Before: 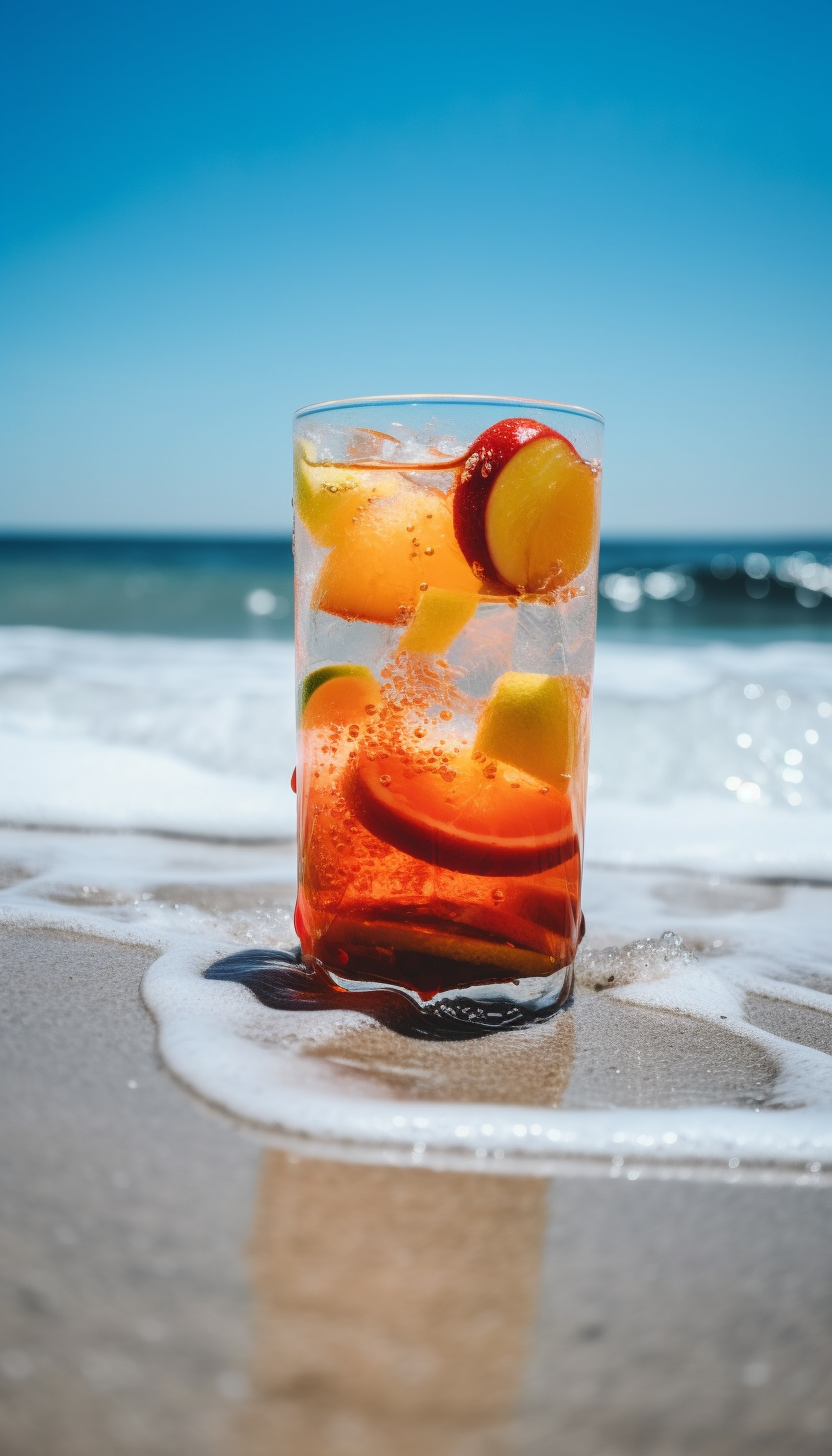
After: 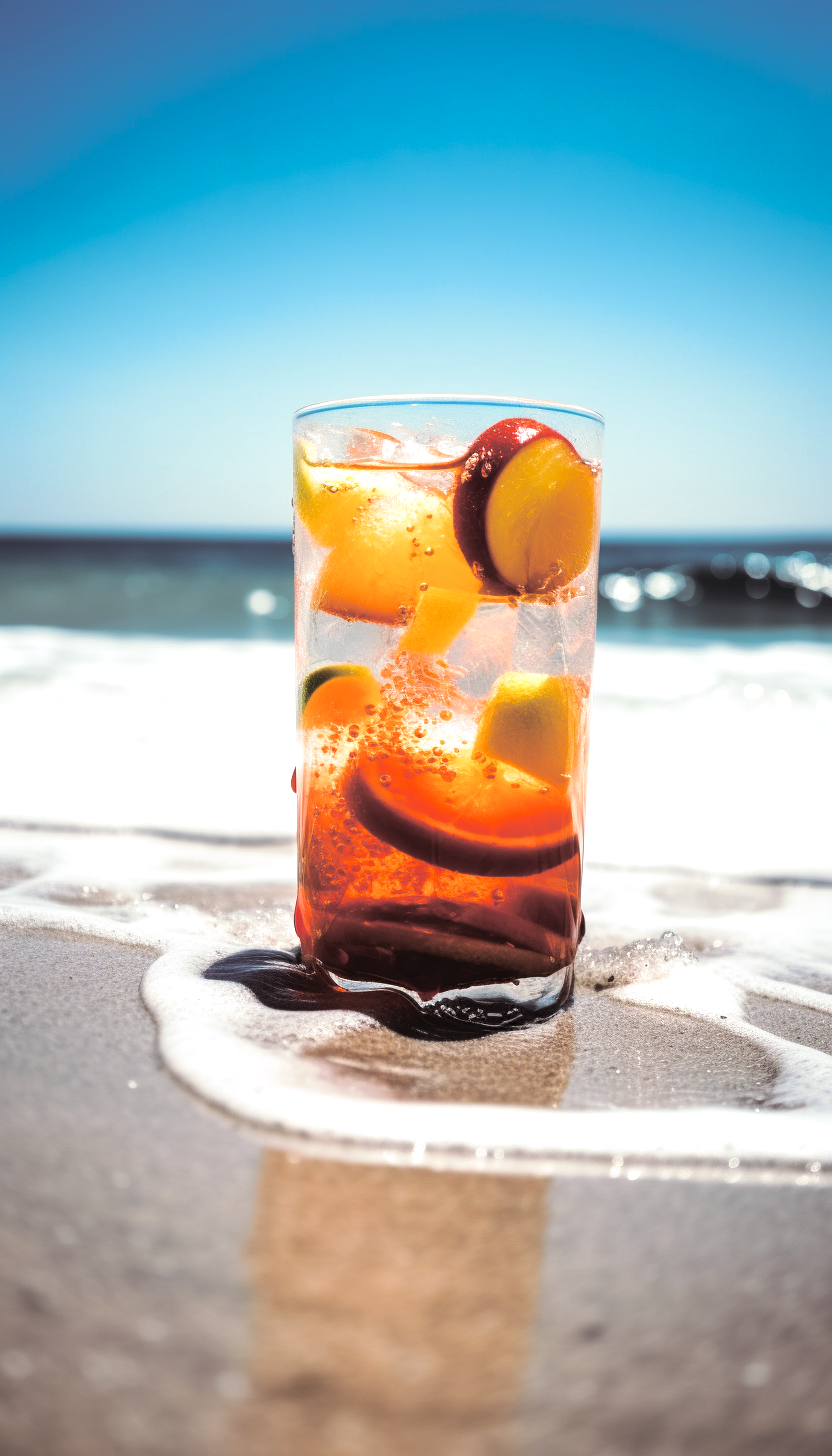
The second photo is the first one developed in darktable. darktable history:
color balance rgb: shadows lift › chroma 2%, shadows lift › hue 185.64°, power › luminance 1.48%, highlights gain › chroma 3%, highlights gain › hue 54.51°, global offset › luminance -0.4%, perceptual saturation grading › highlights -18.47%, perceptual saturation grading › mid-tones 6.62%, perceptual saturation grading › shadows 28.22%, perceptual brilliance grading › highlights 15.68%, perceptual brilliance grading › shadows -14.29%, global vibrance 25.96%, contrast 6.45%
split-toning: shadows › saturation 0.2
shadows and highlights: shadows -70, highlights 35, soften with gaussian
